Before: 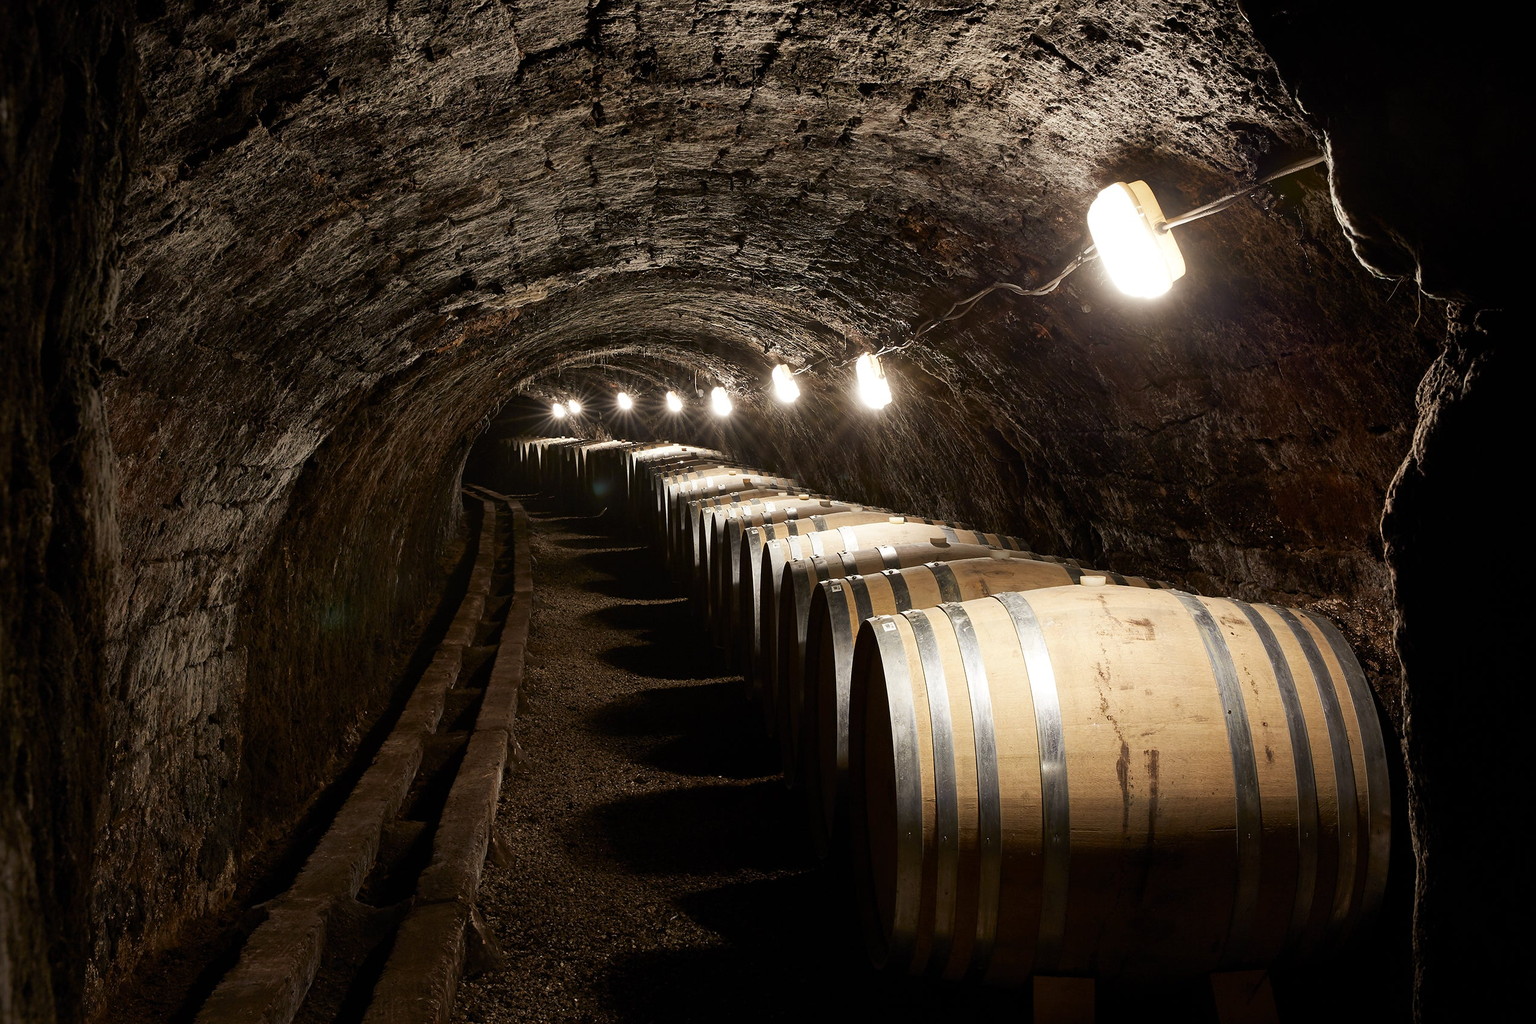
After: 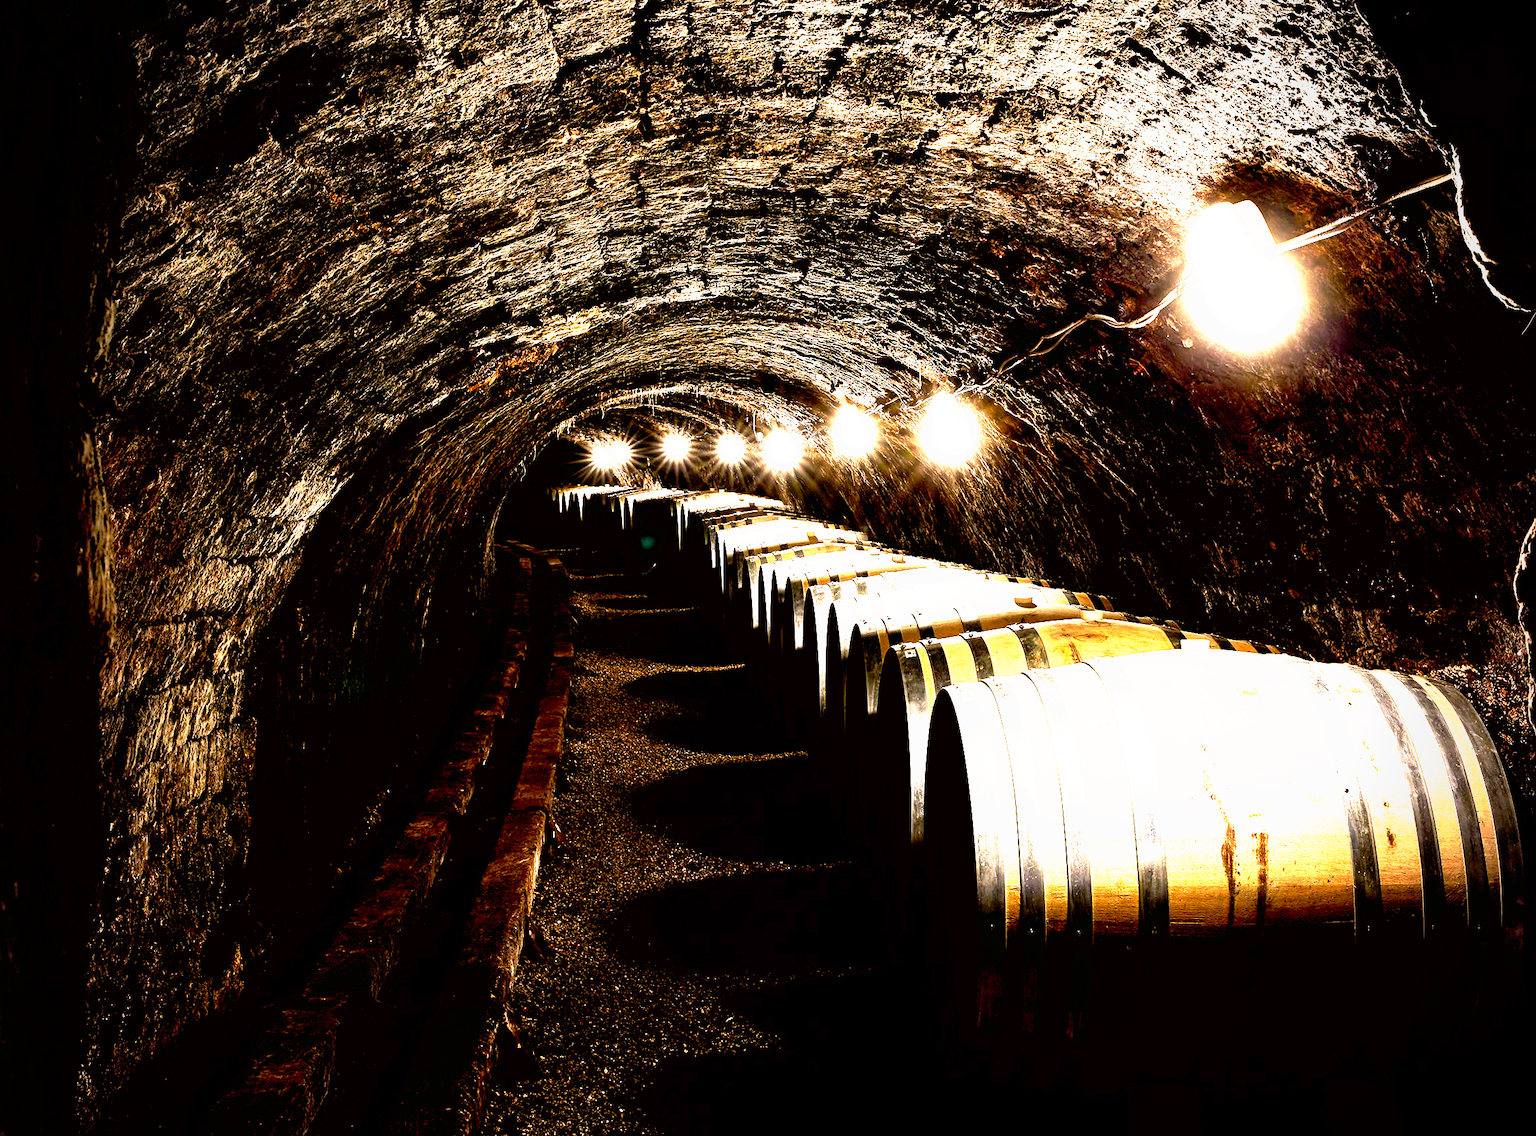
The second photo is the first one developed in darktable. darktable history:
contrast brightness saturation: contrast 0.2, brightness 0.16, saturation 0.22
tone curve: curves: ch0 [(0, 0) (0.003, 0.01) (0.011, 0.011) (0.025, 0.008) (0.044, 0.007) (0.069, 0.006) (0.1, 0.005) (0.136, 0.015) (0.177, 0.094) (0.224, 0.241) (0.277, 0.369) (0.335, 0.5) (0.399, 0.648) (0.468, 0.811) (0.543, 0.975) (0.623, 0.989) (0.709, 0.989) (0.801, 0.99) (0.898, 0.99) (1, 1)], preserve colors none
exposure: black level correction 0.007, exposure 0.159 EV, compensate highlight preservation false
vignetting: fall-off radius 60.92%
crop and rotate: left 1.088%, right 8.807%
